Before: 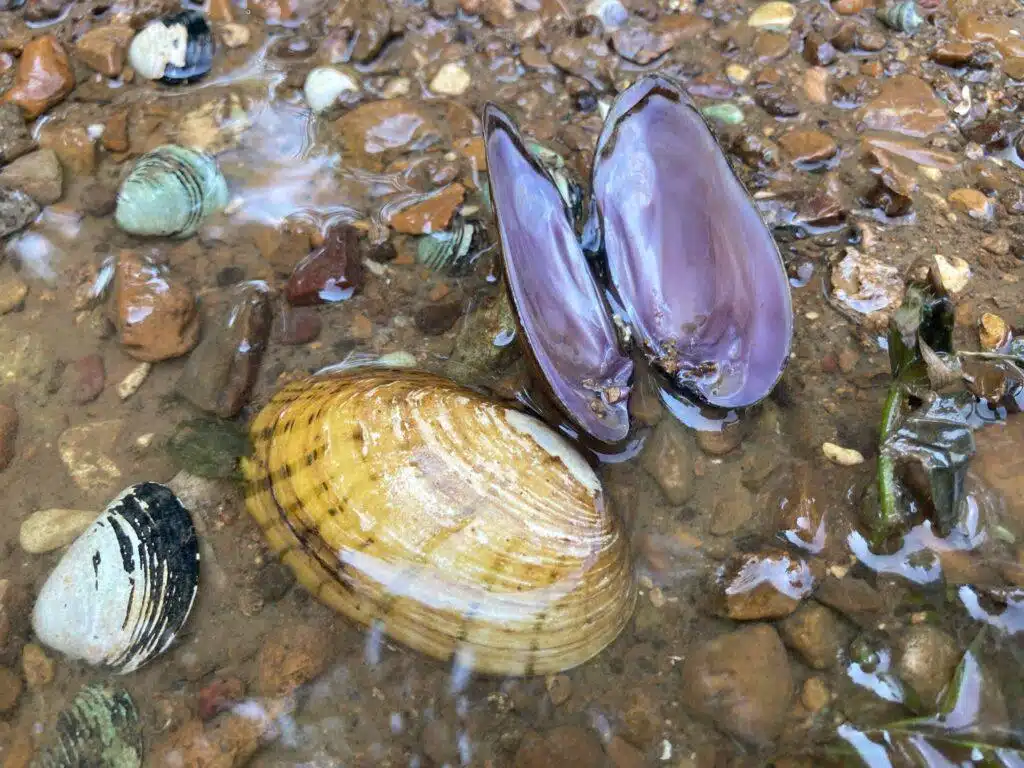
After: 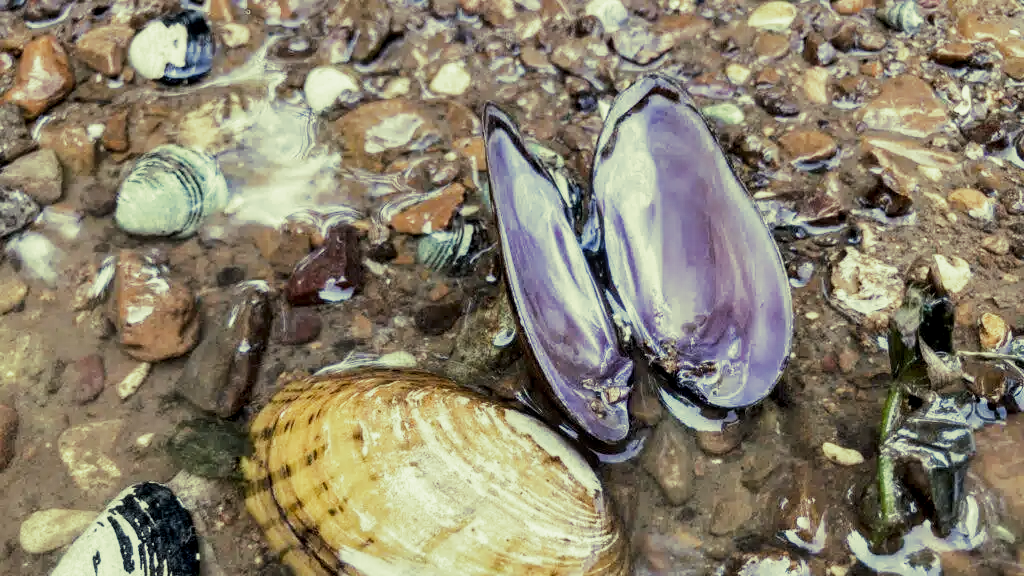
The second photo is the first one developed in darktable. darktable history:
split-toning: shadows › hue 290.82°, shadows › saturation 0.34, highlights › saturation 0.38, balance 0, compress 50%
filmic rgb: black relative exposure -7.5 EV, white relative exposure 5 EV, hardness 3.31, contrast 1.3, contrast in shadows safe
crop: bottom 24.988%
local contrast: detail 130%
levels: levels [0, 0.498, 1]
